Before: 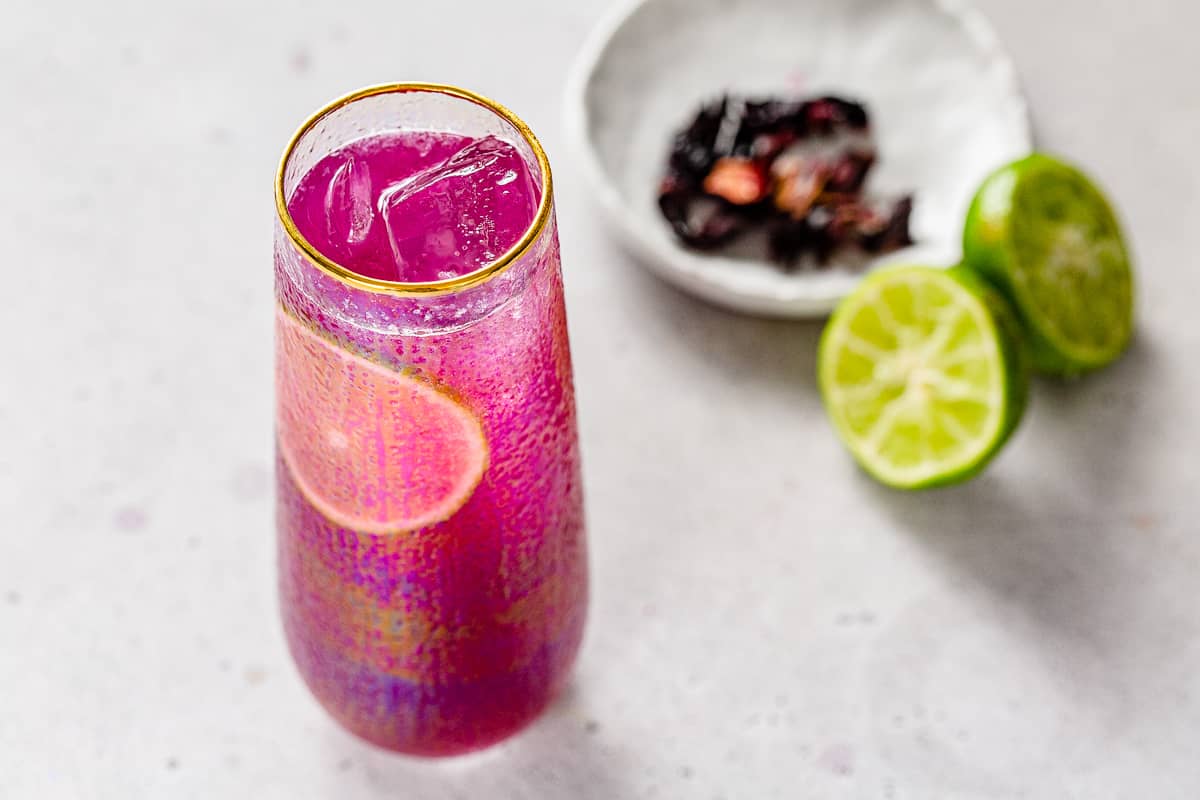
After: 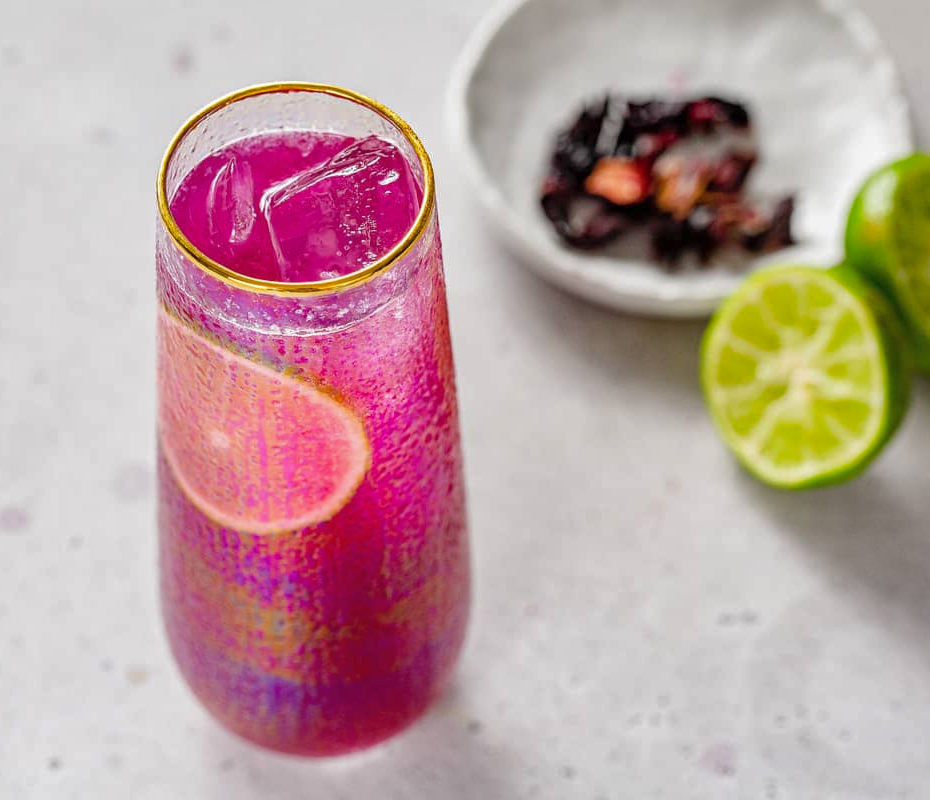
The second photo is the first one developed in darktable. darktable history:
shadows and highlights: on, module defaults
crop: left 9.884%, right 12.609%
